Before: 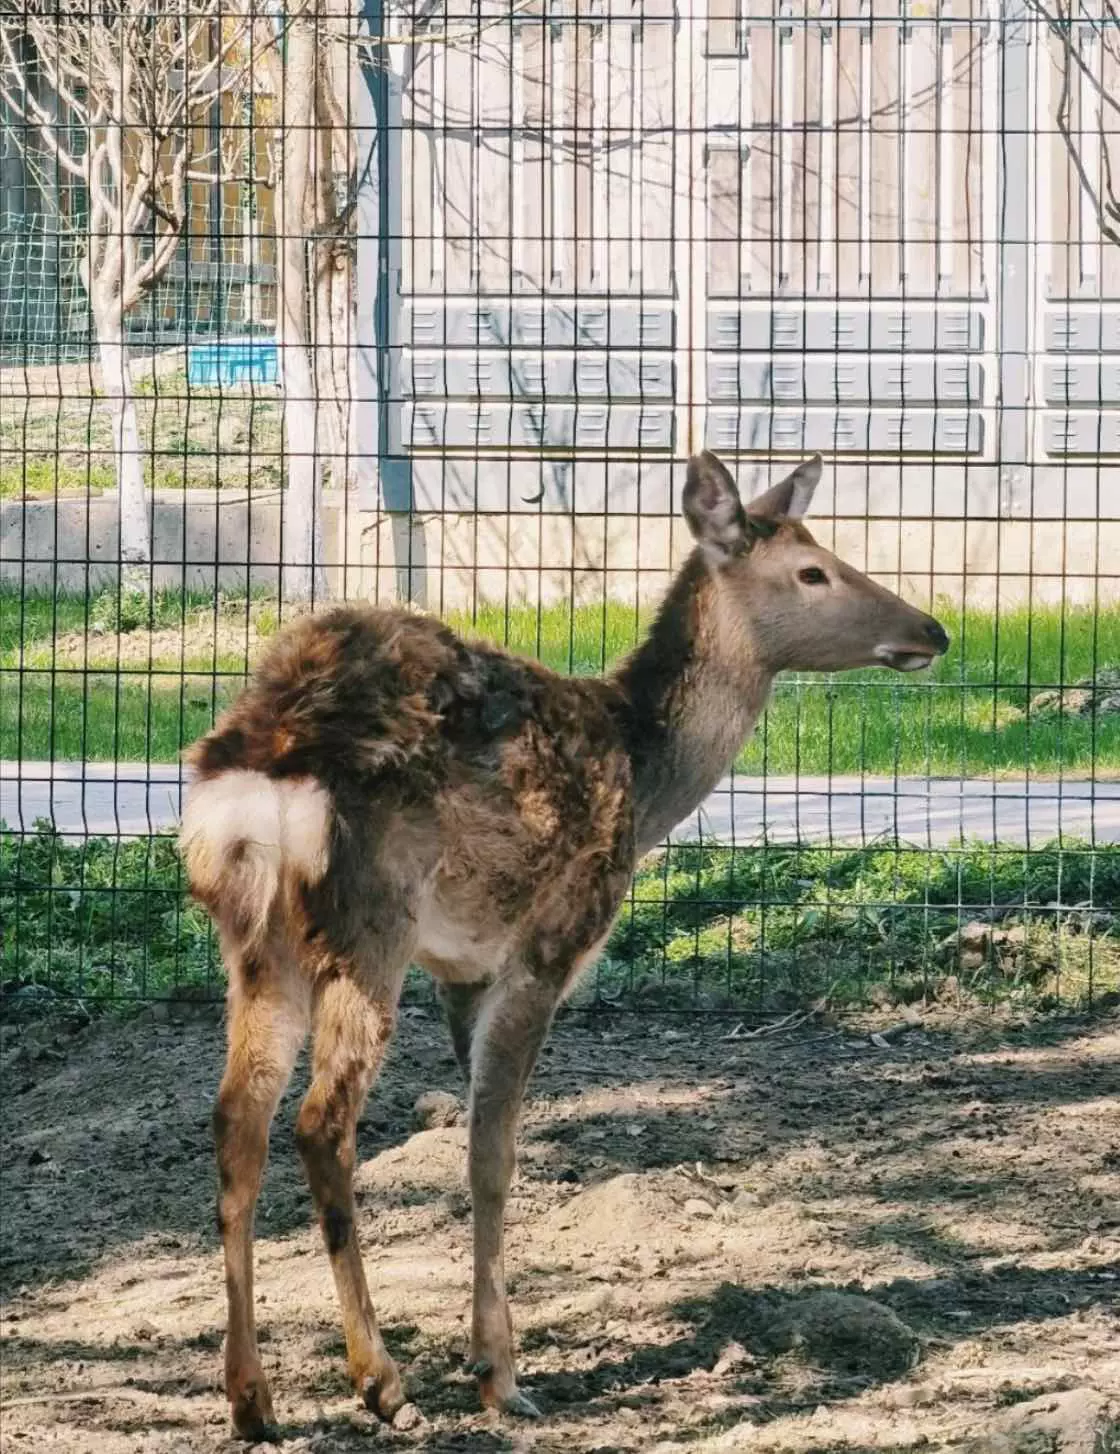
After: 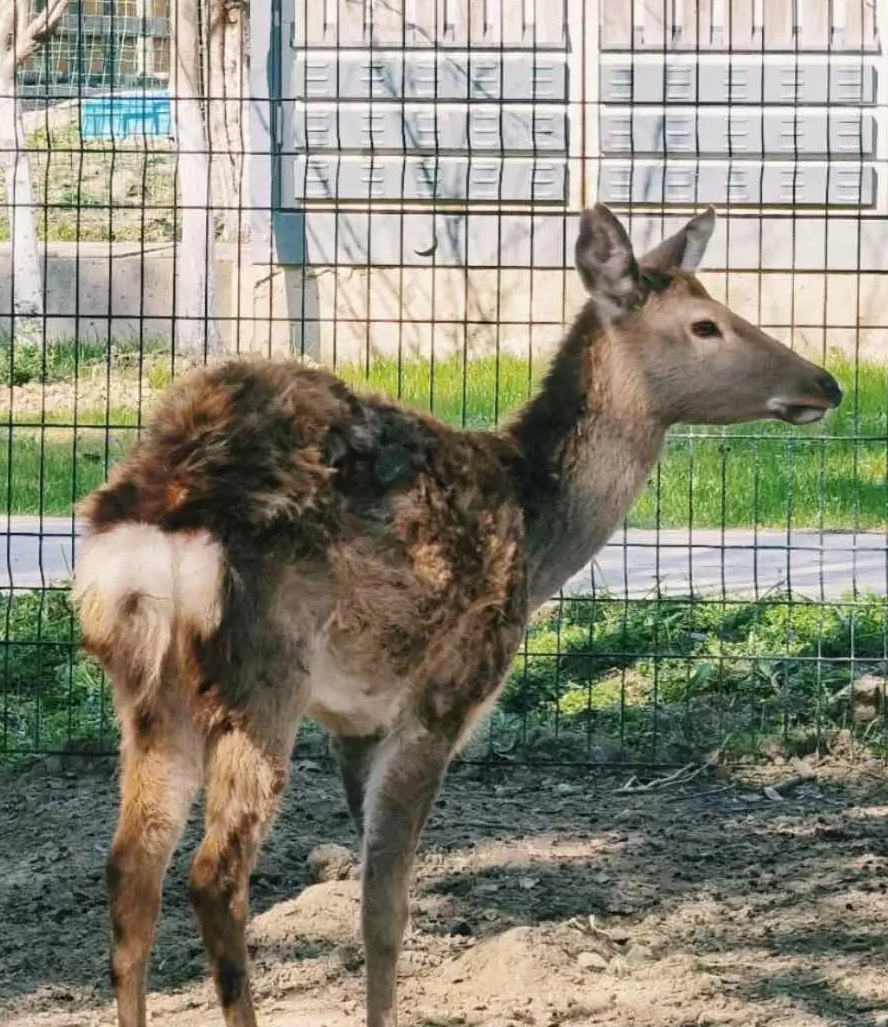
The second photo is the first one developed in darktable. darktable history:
crop: left 9.581%, top 17.033%, right 11.103%, bottom 12.331%
